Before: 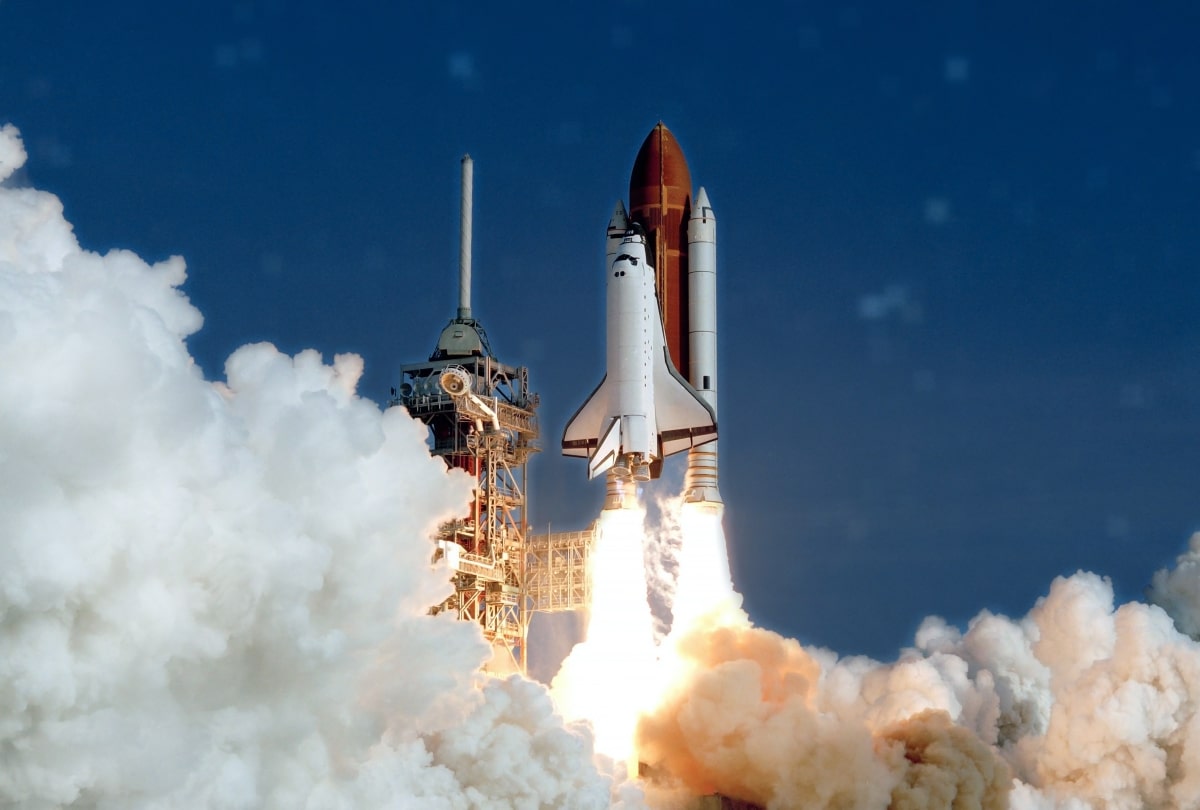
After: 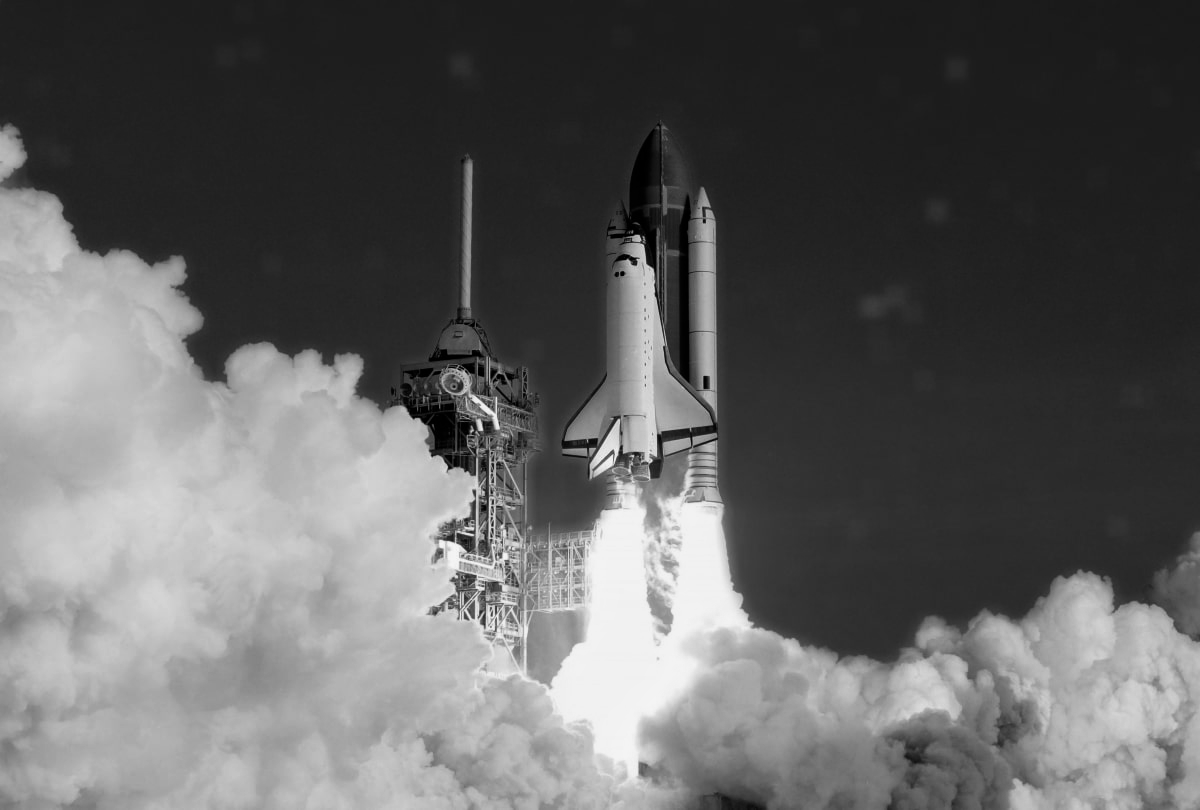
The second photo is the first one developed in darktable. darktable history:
contrast brightness saturation: contrast 0.07, brightness -0.14, saturation 0.11
monochrome: a 73.58, b 64.21
